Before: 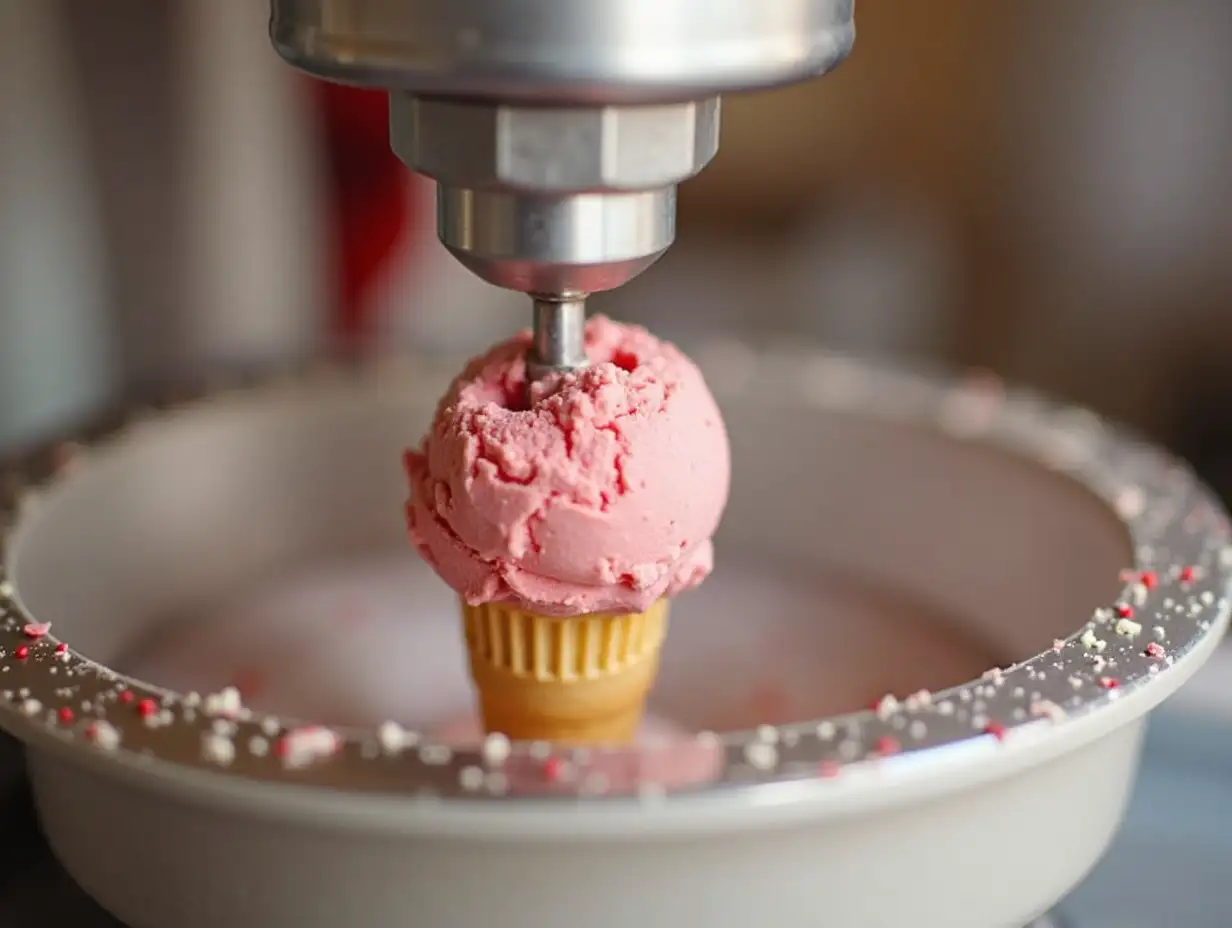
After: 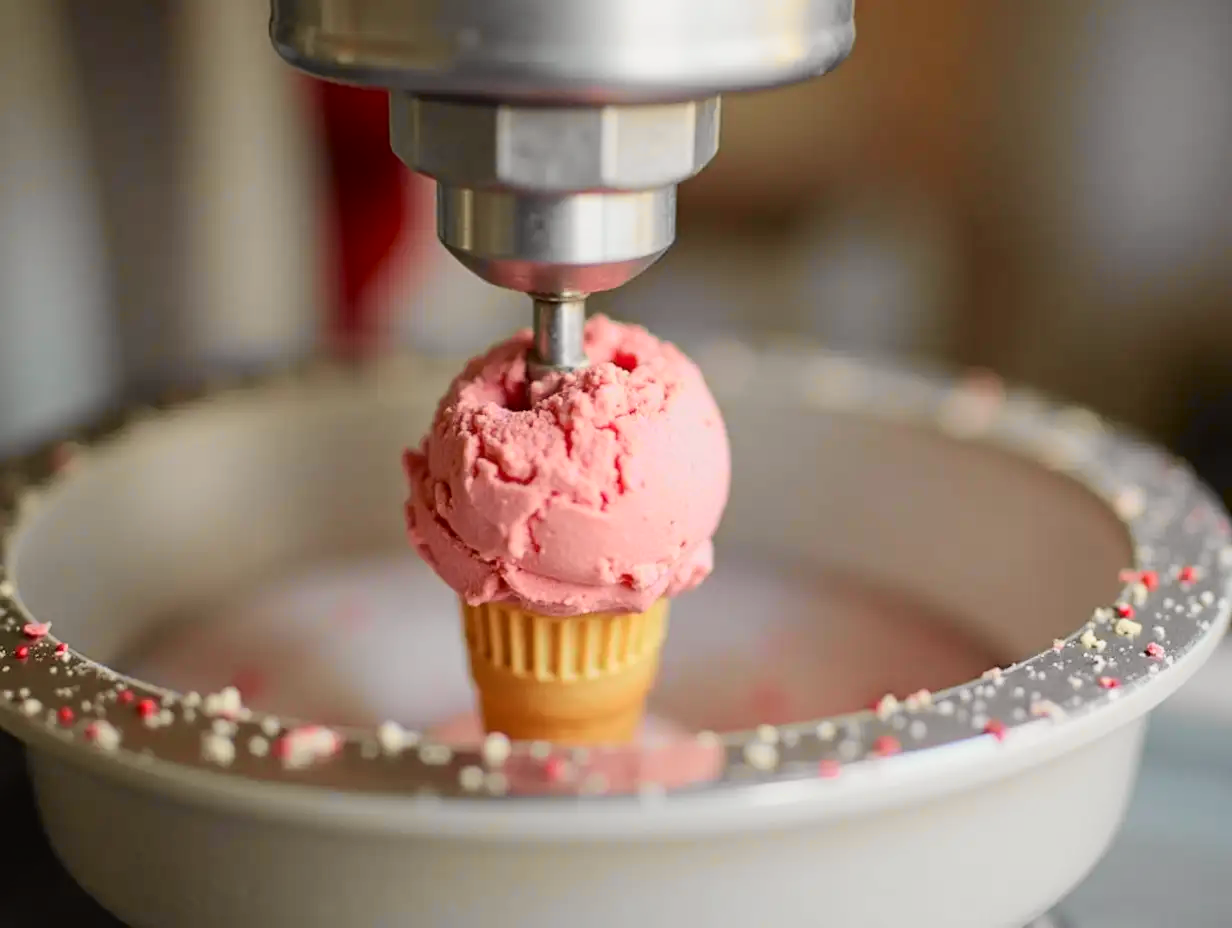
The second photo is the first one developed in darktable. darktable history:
tone curve: curves: ch0 [(0, 0.019) (0.066, 0.043) (0.189, 0.182) (0.368, 0.407) (0.501, 0.564) (0.677, 0.729) (0.851, 0.861) (0.997, 0.959)]; ch1 [(0, 0) (0.187, 0.121) (0.388, 0.346) (0.437, 0.409) (0.474, 0.472) (0.499, 0.501) (0.514, 0.507) (0.548, 0.557) (0.653, 0.663) (0.812, 0.856) (1, 1)]; ch2 [(0, 0) (0.246, 0.214) (0.421, 0.427) (0.459, 0.484) (0.5, 0.504) (0.518, 0.516) (0.529, 0.548) (0.56, 0.576) (0.607, 0.63) (0.744, 0.734) (0.867, 0.821) (0.993, 0.889)], color space Lab, independent channels, preserve colors none
